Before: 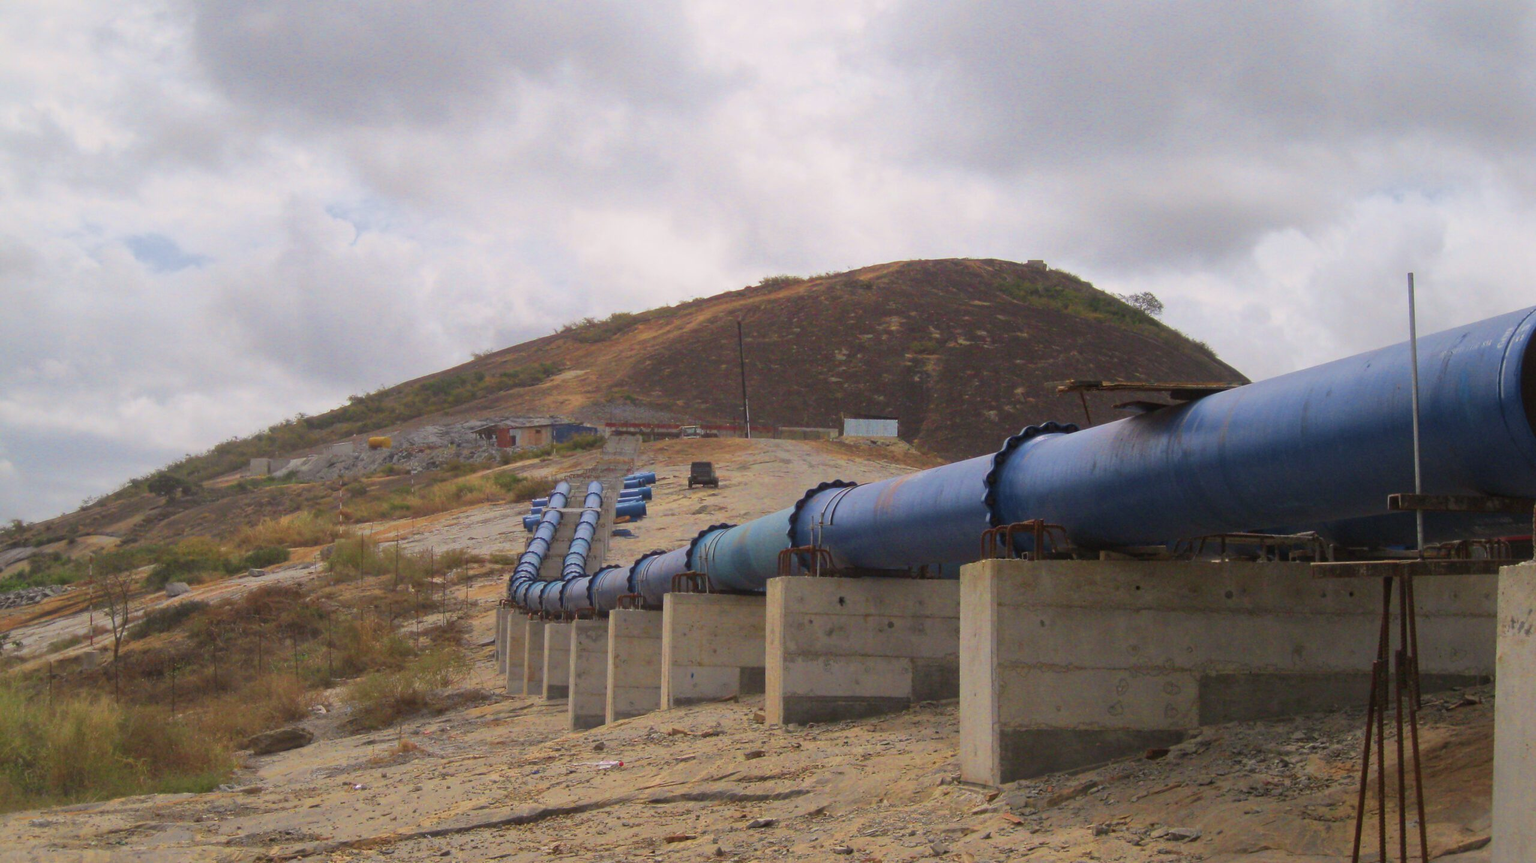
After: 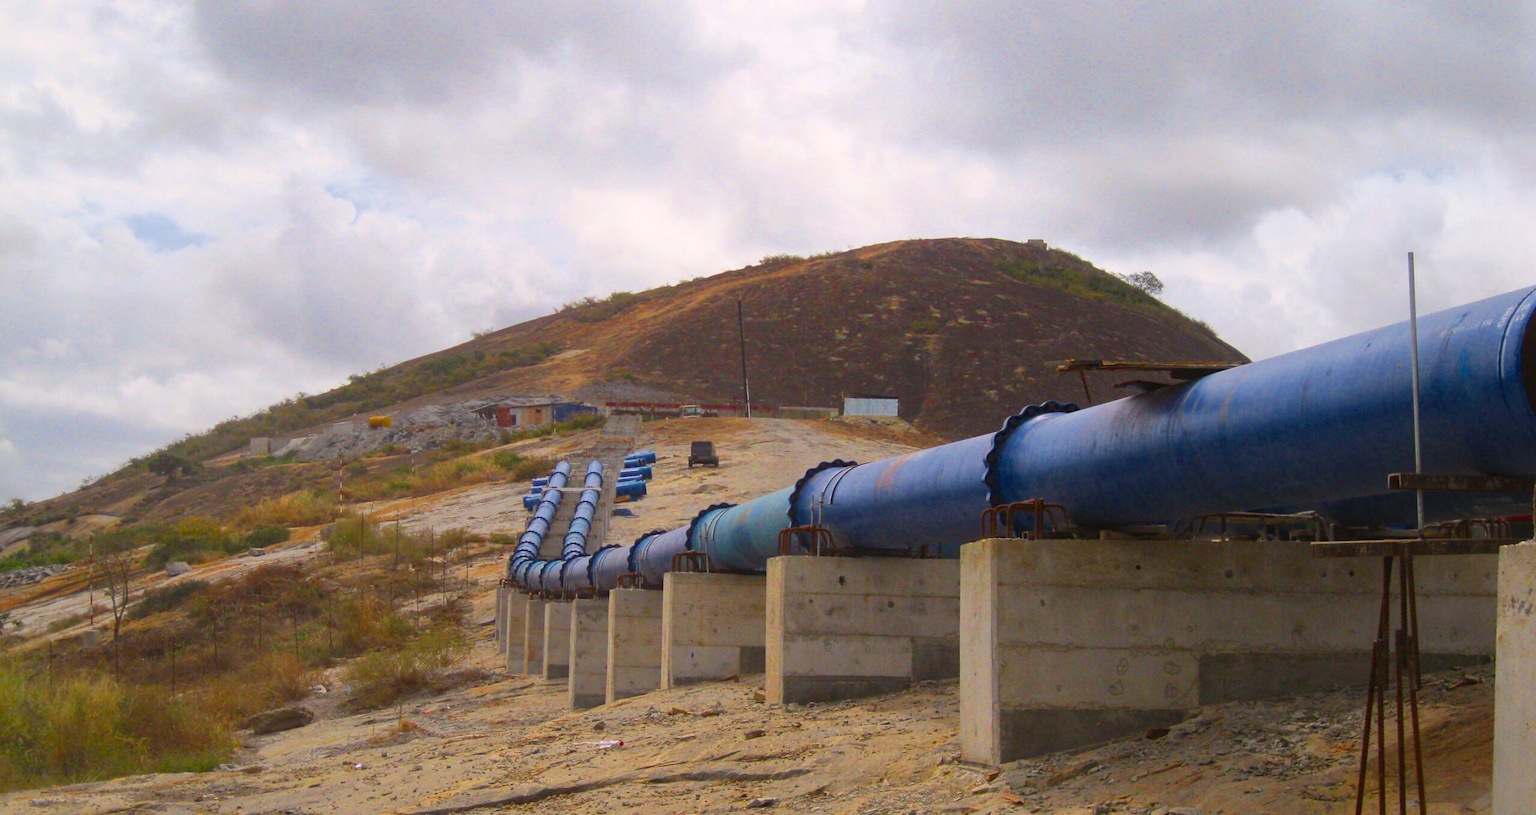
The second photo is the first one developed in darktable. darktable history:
crop and rotate: top 2.479%, bottom 3.018%
color balance rgb: linear chroma grading › shadows 16%, perceptual saturation grading › global saturation 8%, perceptual saturation grading › shadows 4%, perceptual brilliance grading › global brilliance 2%, perceptual brilliance grading › highlights 8%, perceptual brilliance grading › shadows -4%, global vibrance 16%, saturation formula JzAzBz (2021)
